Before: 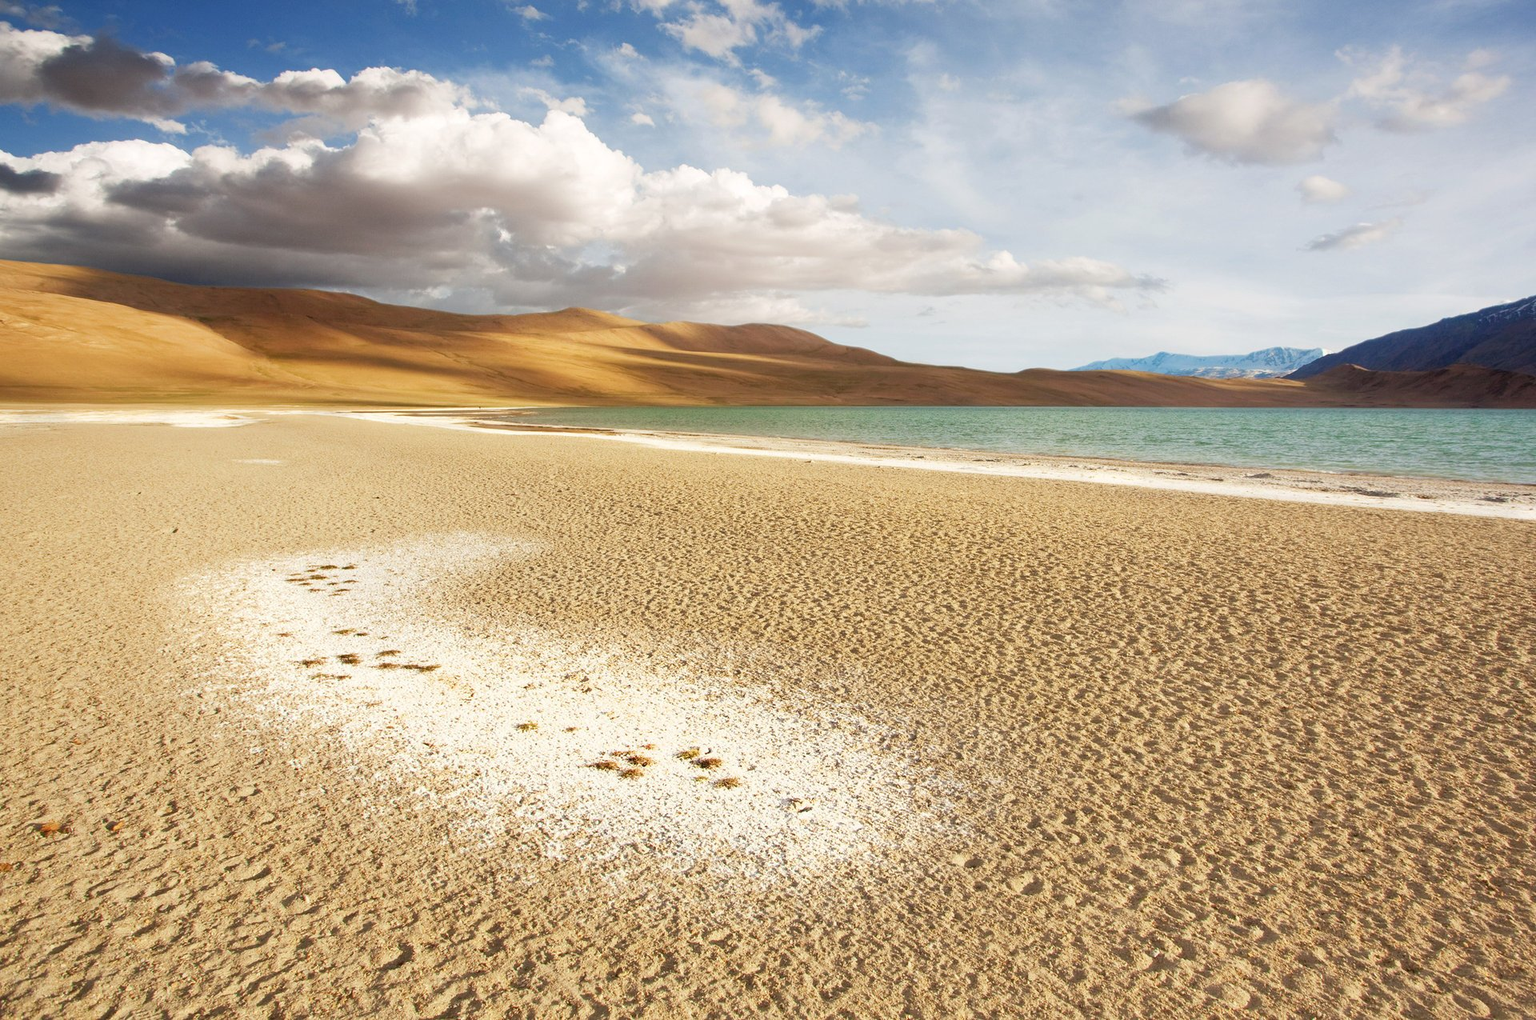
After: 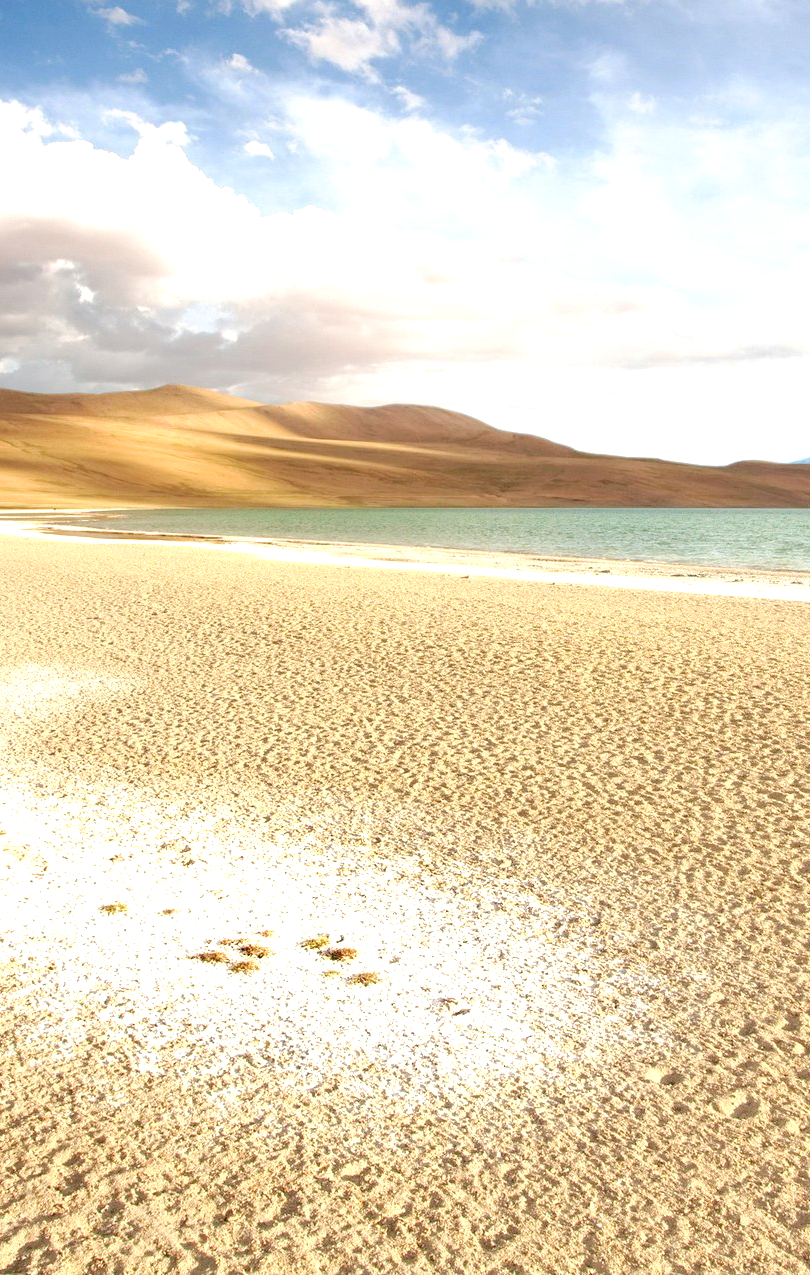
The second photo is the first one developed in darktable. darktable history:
base curve: curves: ch0 [(0, 0) (0.262, 0.32) (0.722, 0.705) (1, 1)], preserve colors none
crop: left 28.411%, right 29.354%
tone equalizer: -8 EV -0.763 EV, -7 EV -0.728 EV, -6 EV -0.614 EV, -5 EV -0.417 EV, -3 EV 0.374 EV, -2 EV 0.6 EV, -1 EV 0.682 EV, +0 EV 0.725 EV, mask exposure compensation -0.503 EV
